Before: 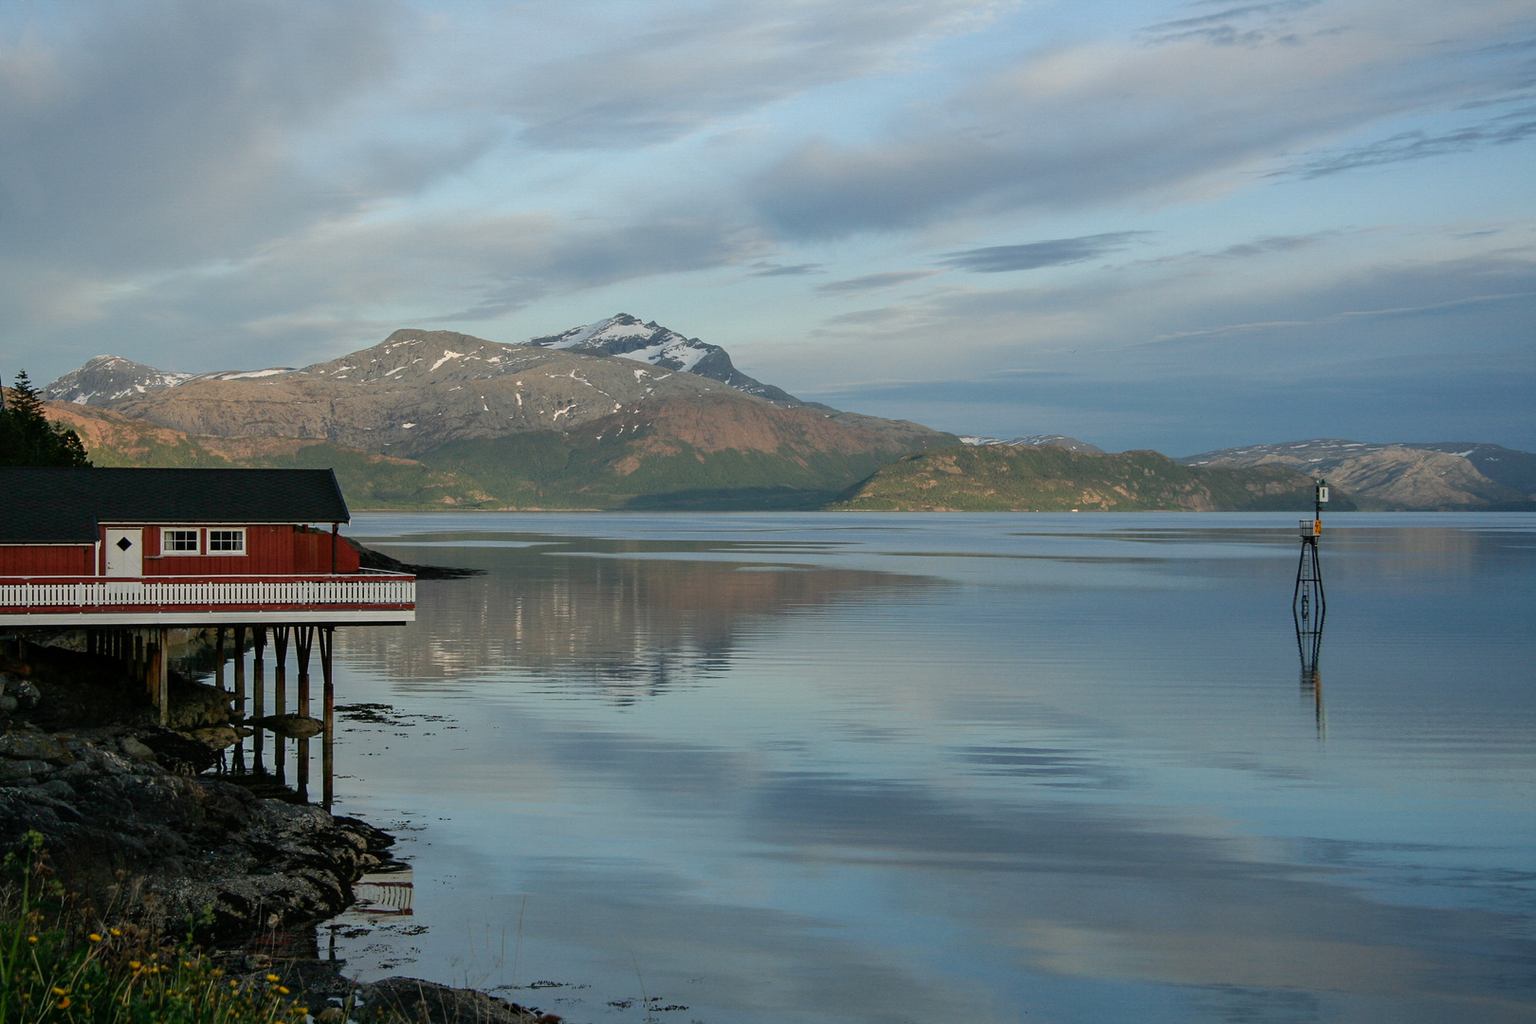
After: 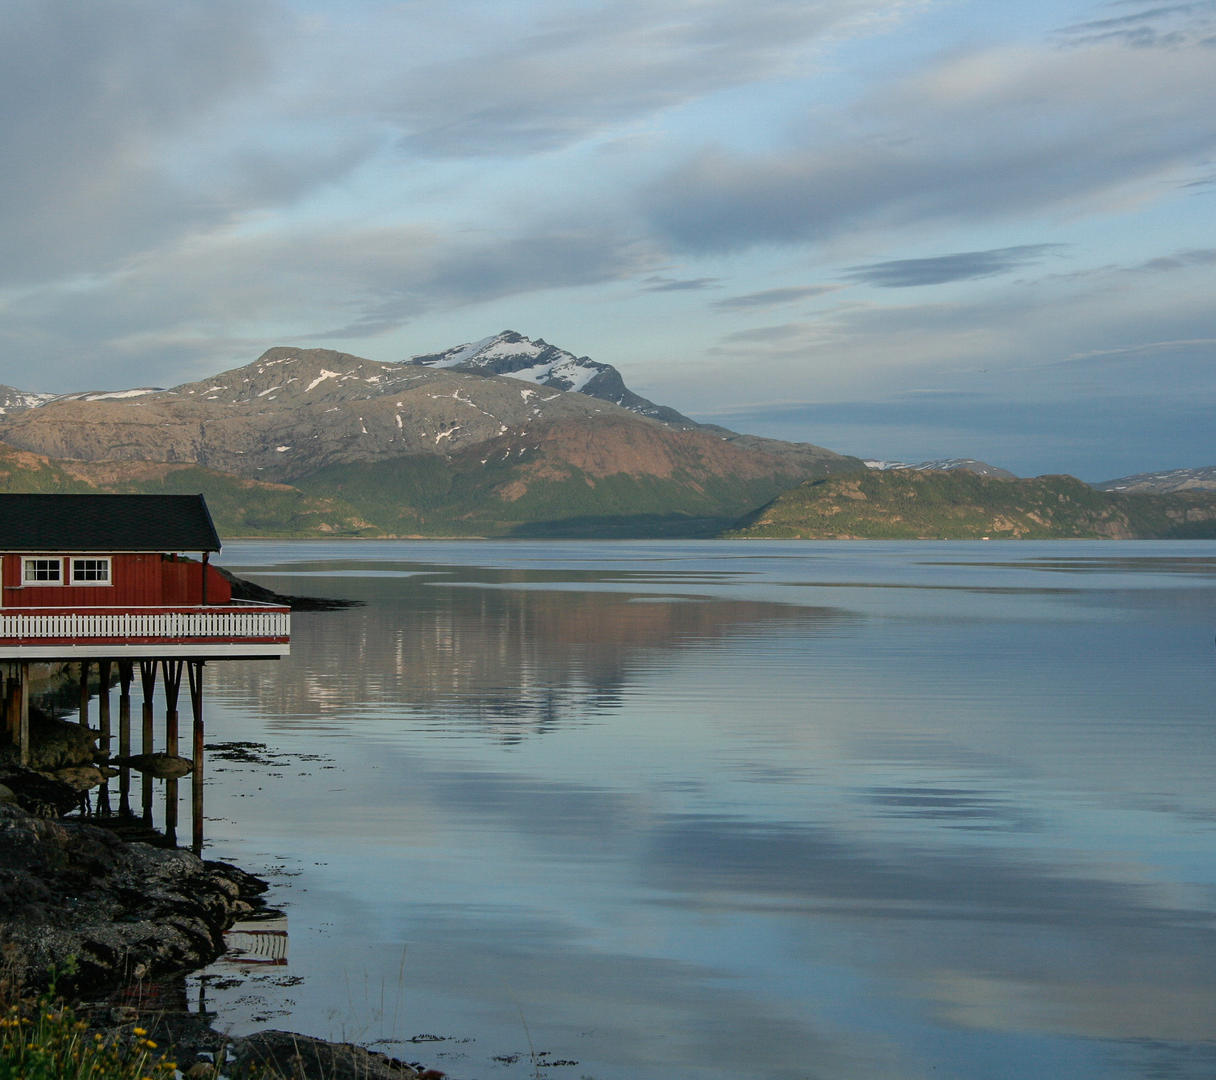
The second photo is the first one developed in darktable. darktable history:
crop: left 9.156%, right 15.757%
